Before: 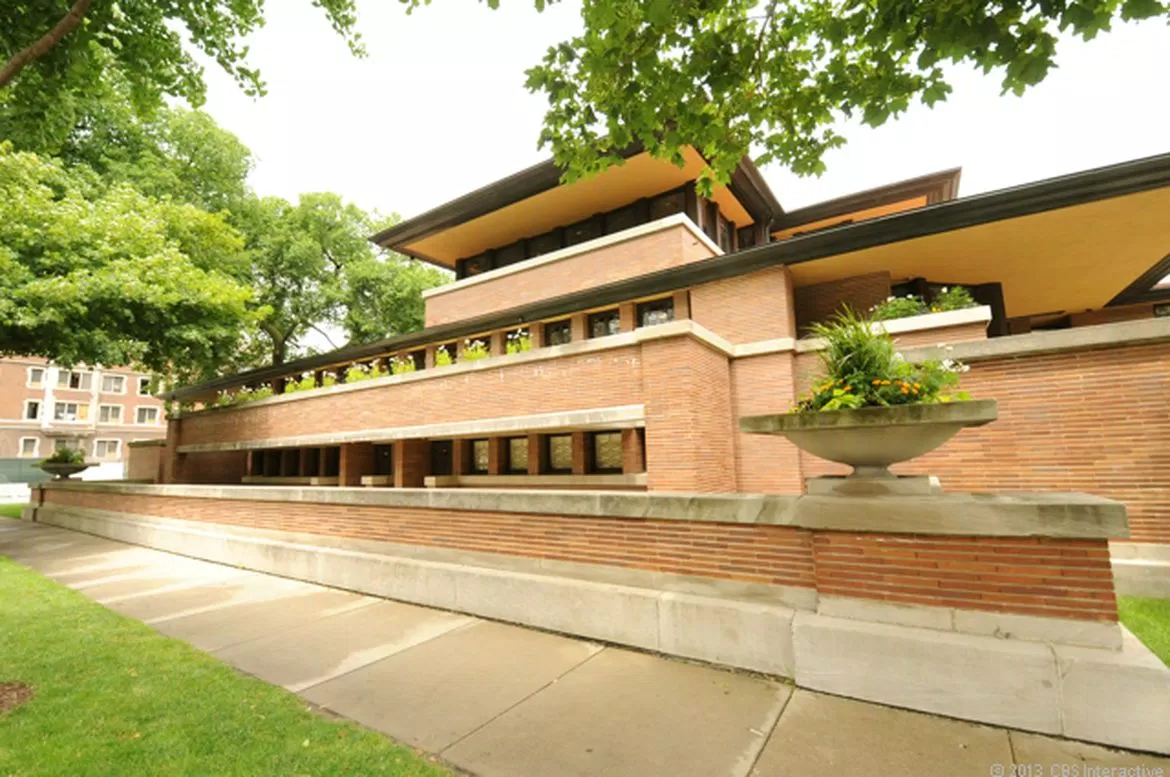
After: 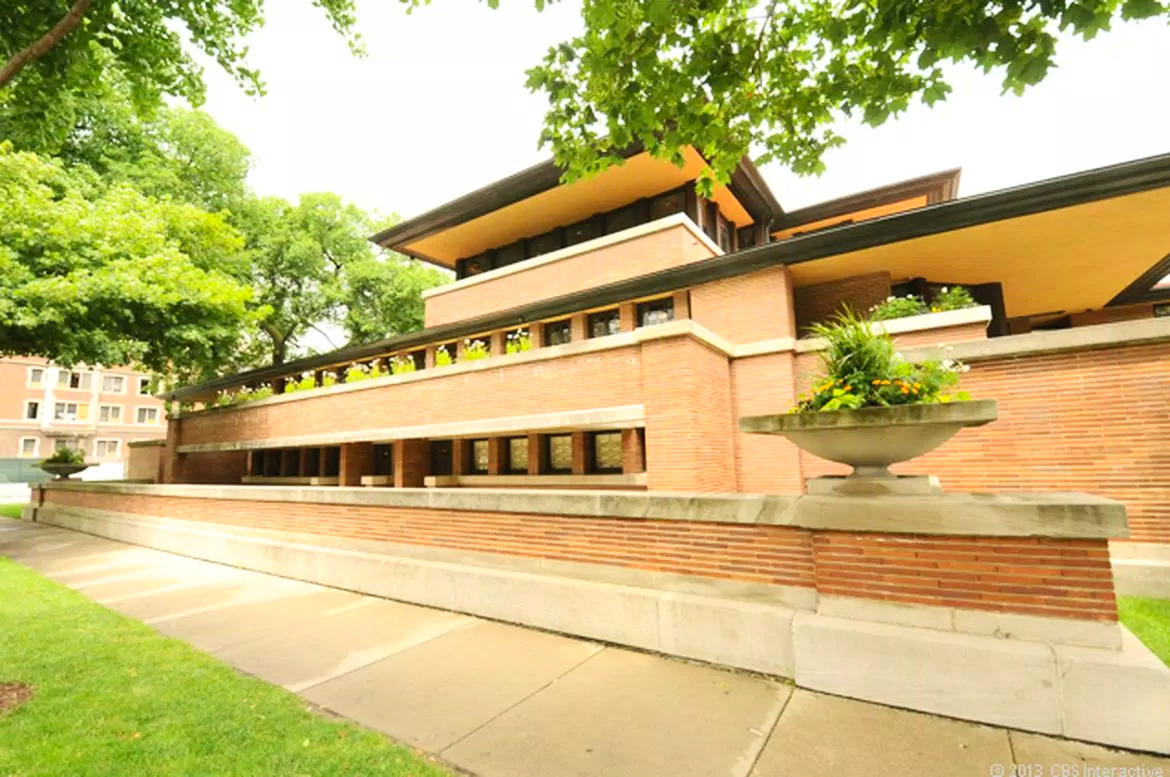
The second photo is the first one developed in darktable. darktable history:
contrast brightness saturation: contrast 0.203, brightness 0.162, saturation 0.218
